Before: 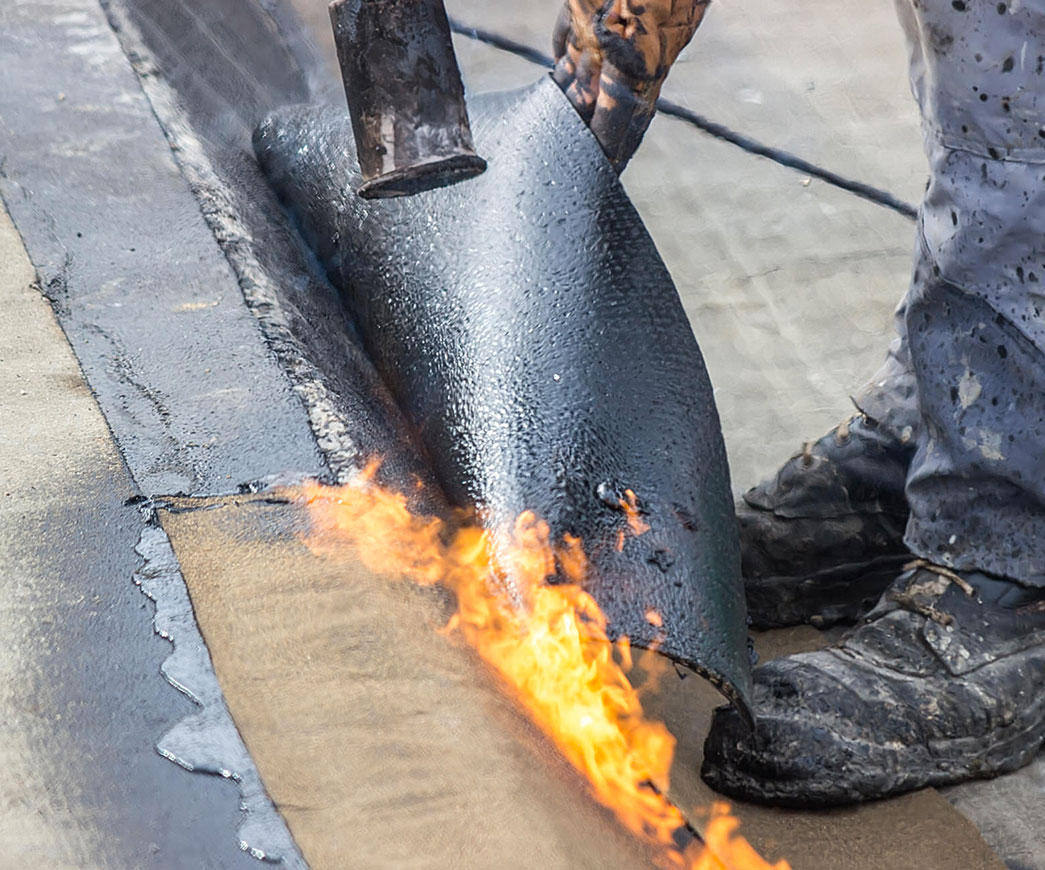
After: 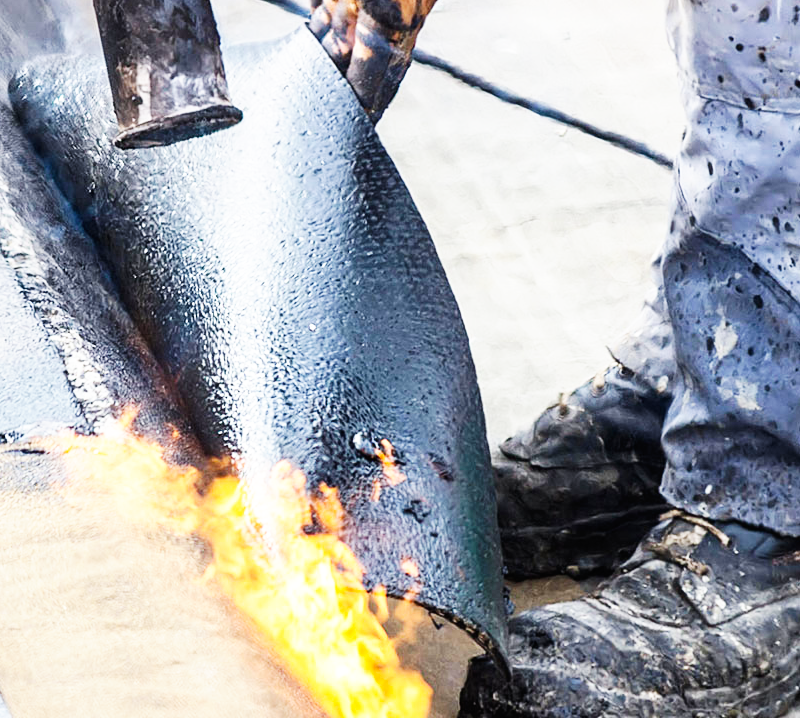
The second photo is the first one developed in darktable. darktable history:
base curve: curves: ch0 [(0, 0) (0.007, 0.004) (0.027, 0.03) (0.046, 0.07) (0.207, 0.54) (0.442, 0.872) (0.673, 0.972) (1, 1)], preserve colors none
crop: left 23.44%, top 5.836%, bottom 11.565%
